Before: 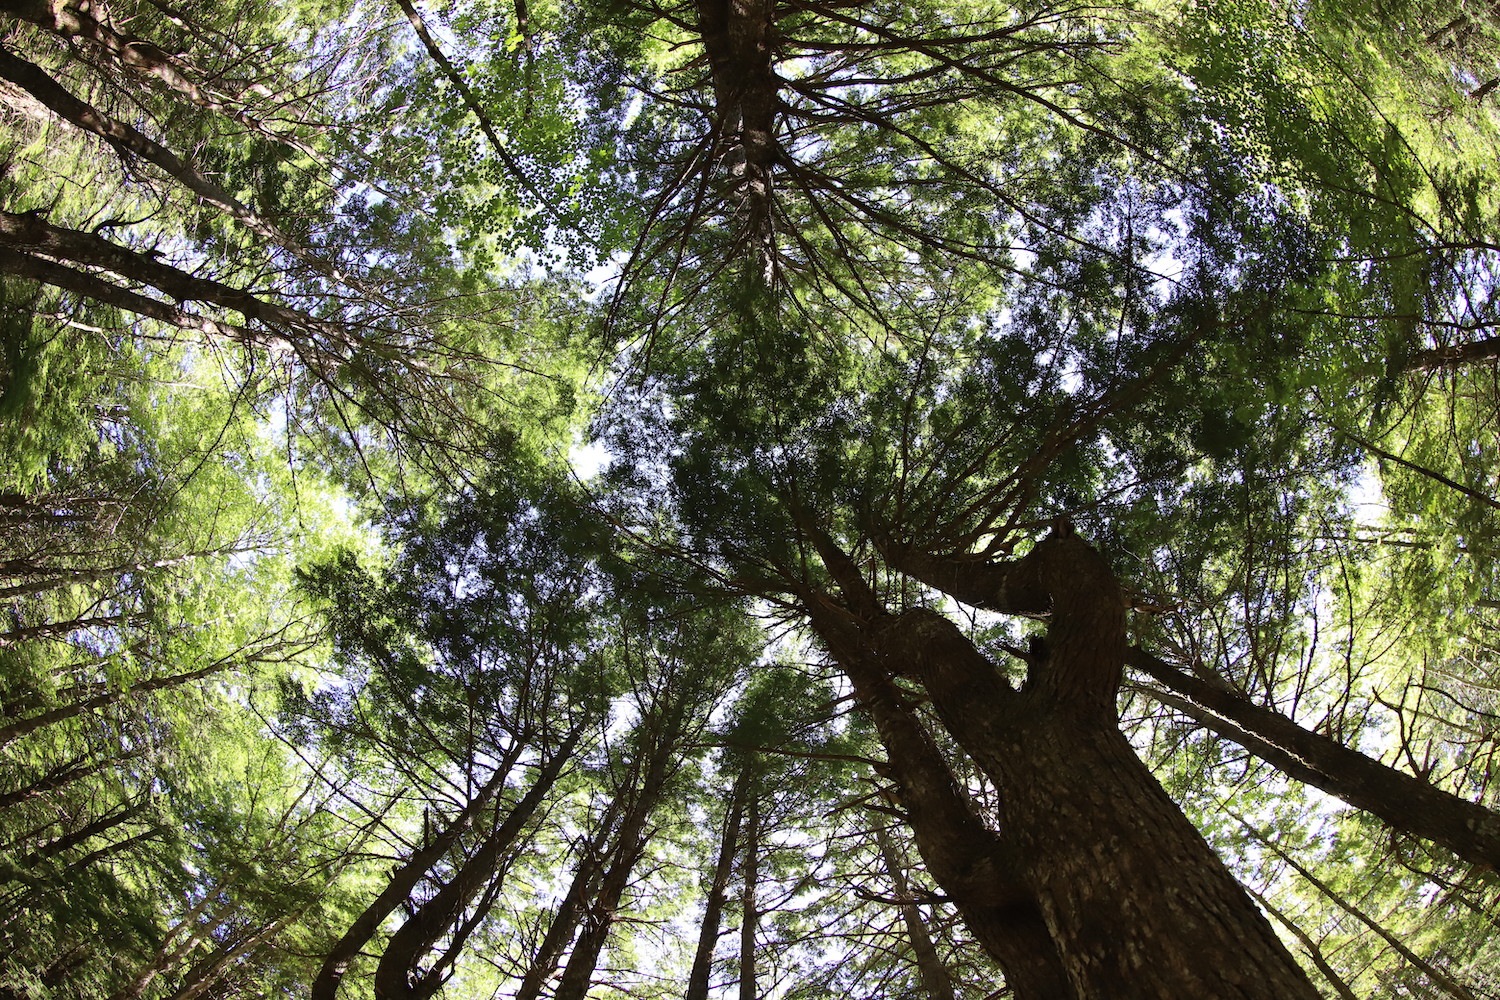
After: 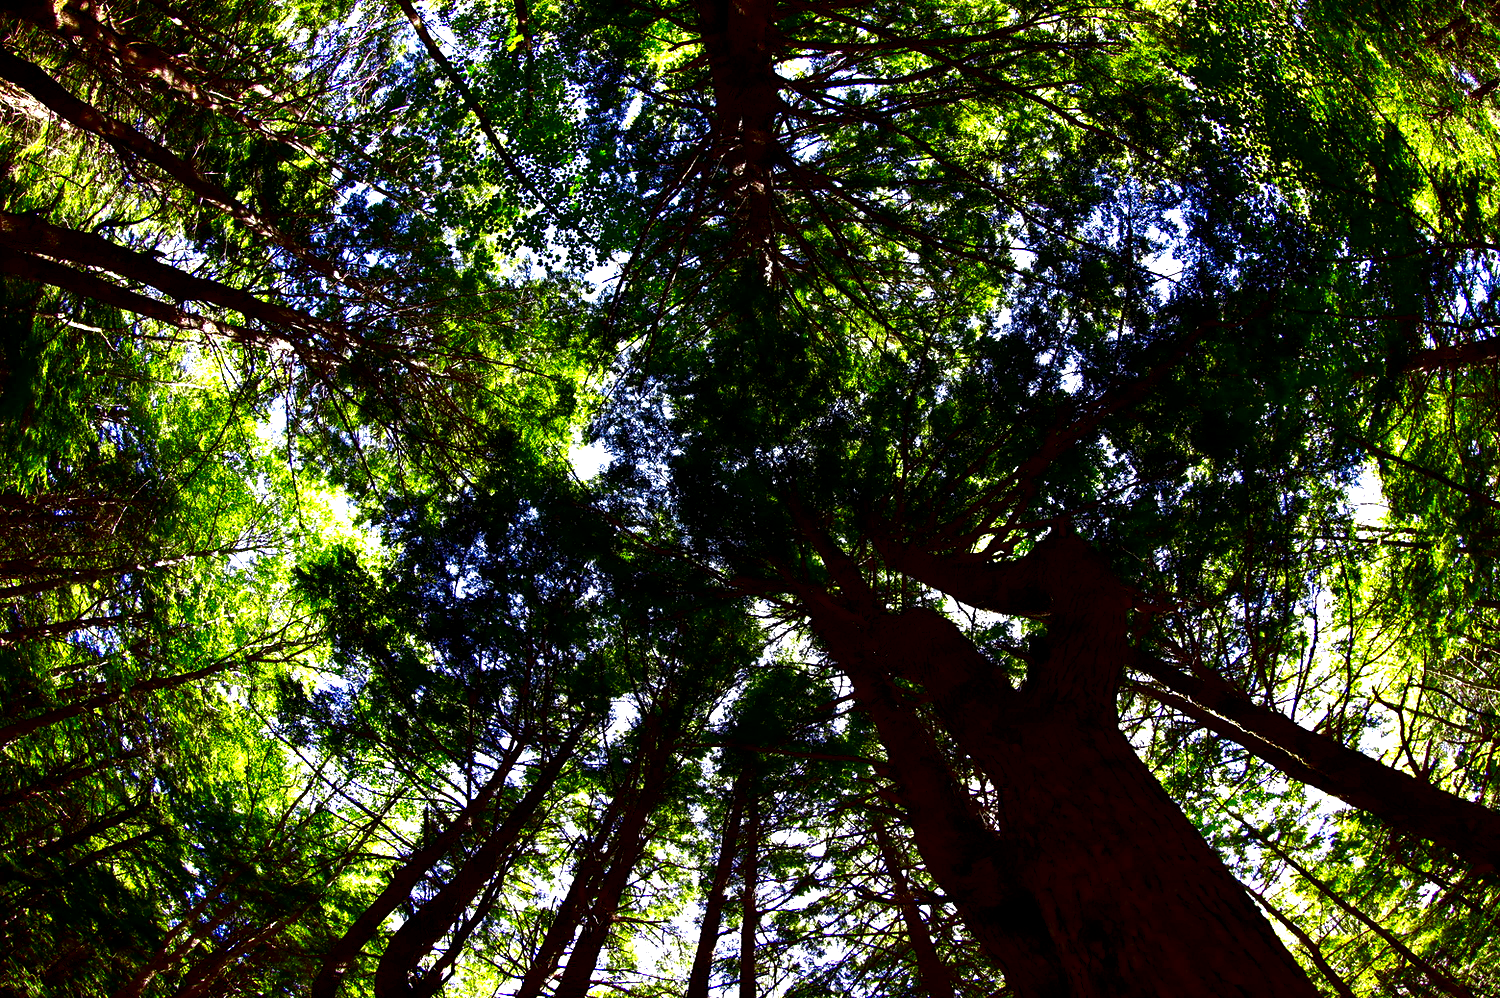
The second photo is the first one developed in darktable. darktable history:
contrast brightness saturation: brightness -1, saturation 1
local contrast: highlights 100%, shadows 100%, detail 120%, midtone range 0.2
crop: top 0.05%, bottom 0.098%
tone equalizer: -8 EV -0.417 EV, -7 EV -0.389 EV, -6 EV -0.333 EV, -5 EV -0.222 EV, -3 EV 0.222 EV, -2 EV 0.333 EV, -1 EV 0.389 EV, +0 EV 0.417 EV, edges refinement/feathering 500, mask exposure compensation -1.57 EV, preserve details no
levels: levels [0, 0.476, 0.951]
